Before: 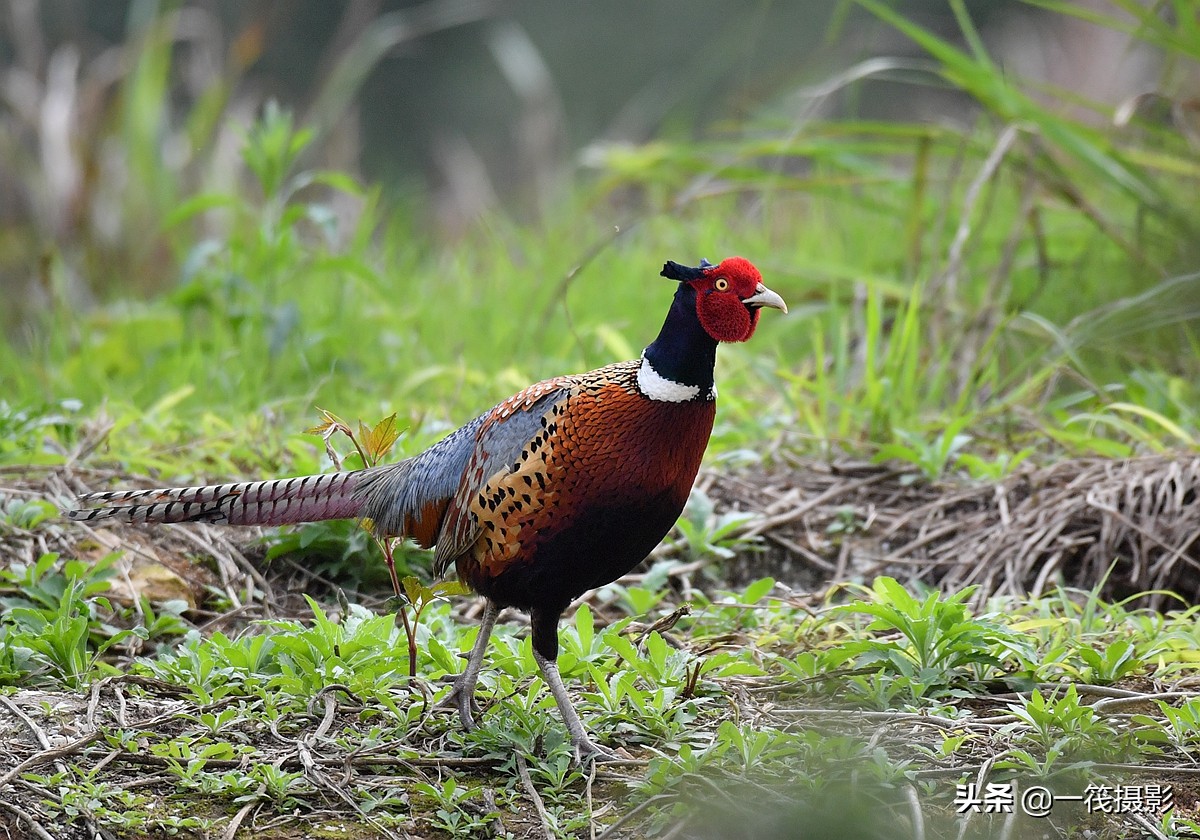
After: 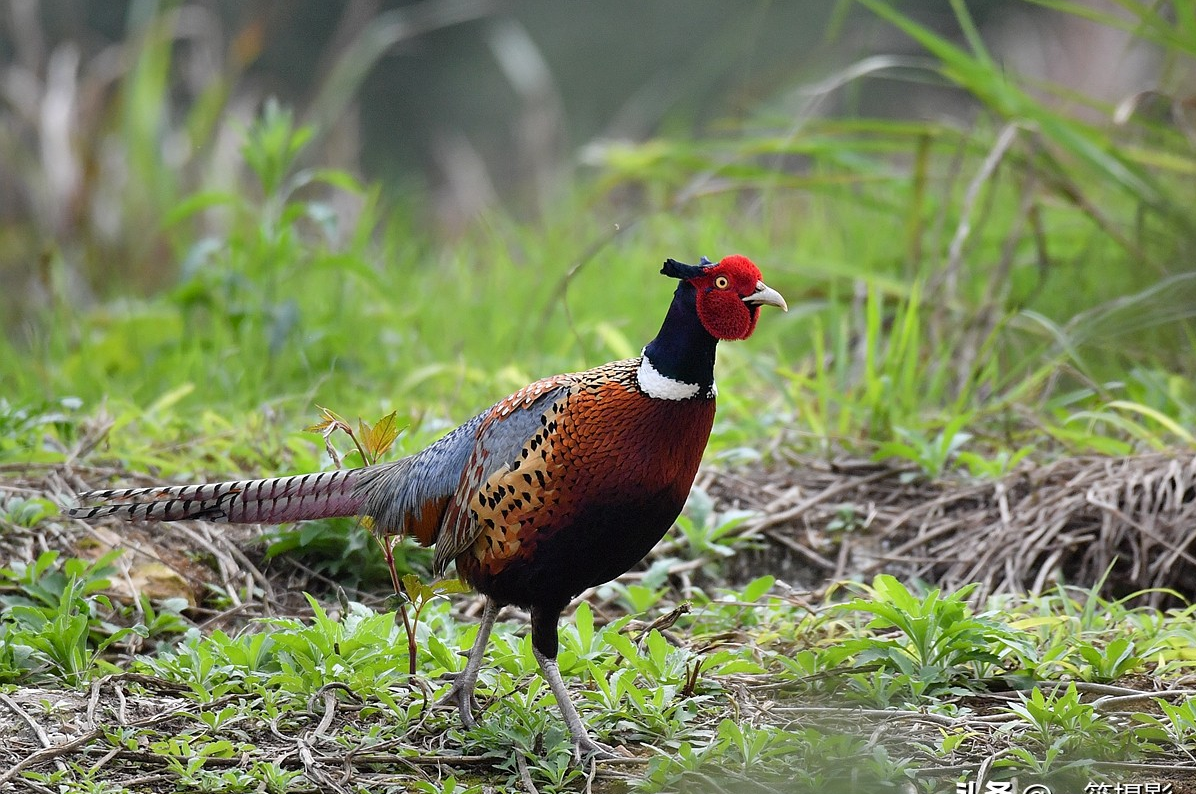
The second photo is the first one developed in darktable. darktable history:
shadows and highlights: radius 108.6, shadows 40.7, highlights -72.03, low approximation 0.01, soften with gaussian
crop: top 0.315%, right 0.259%, bottom 5.062%
